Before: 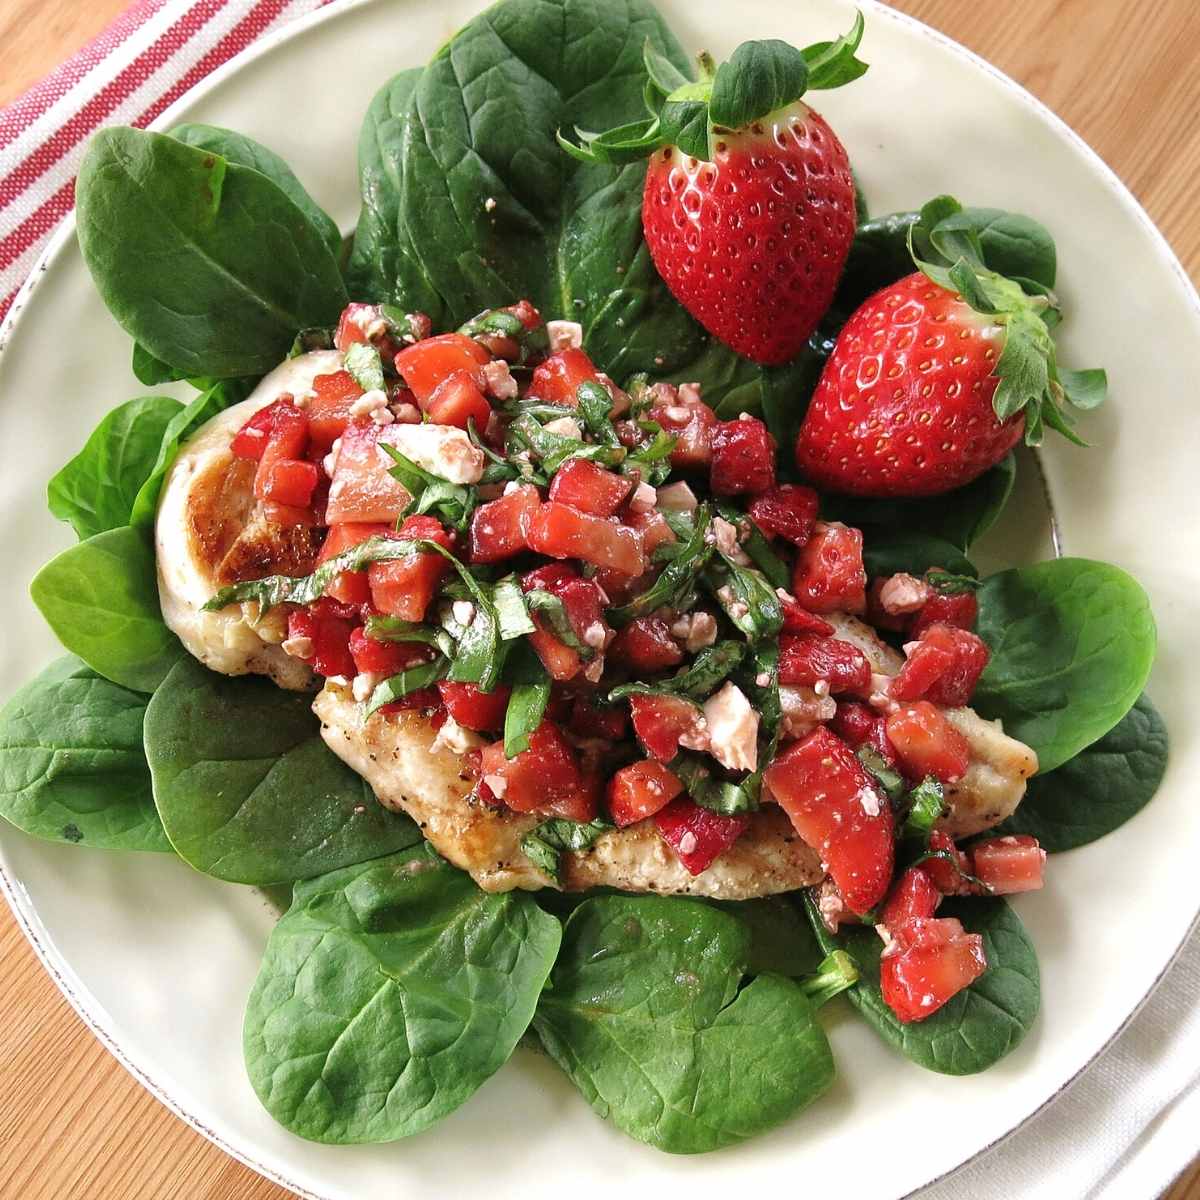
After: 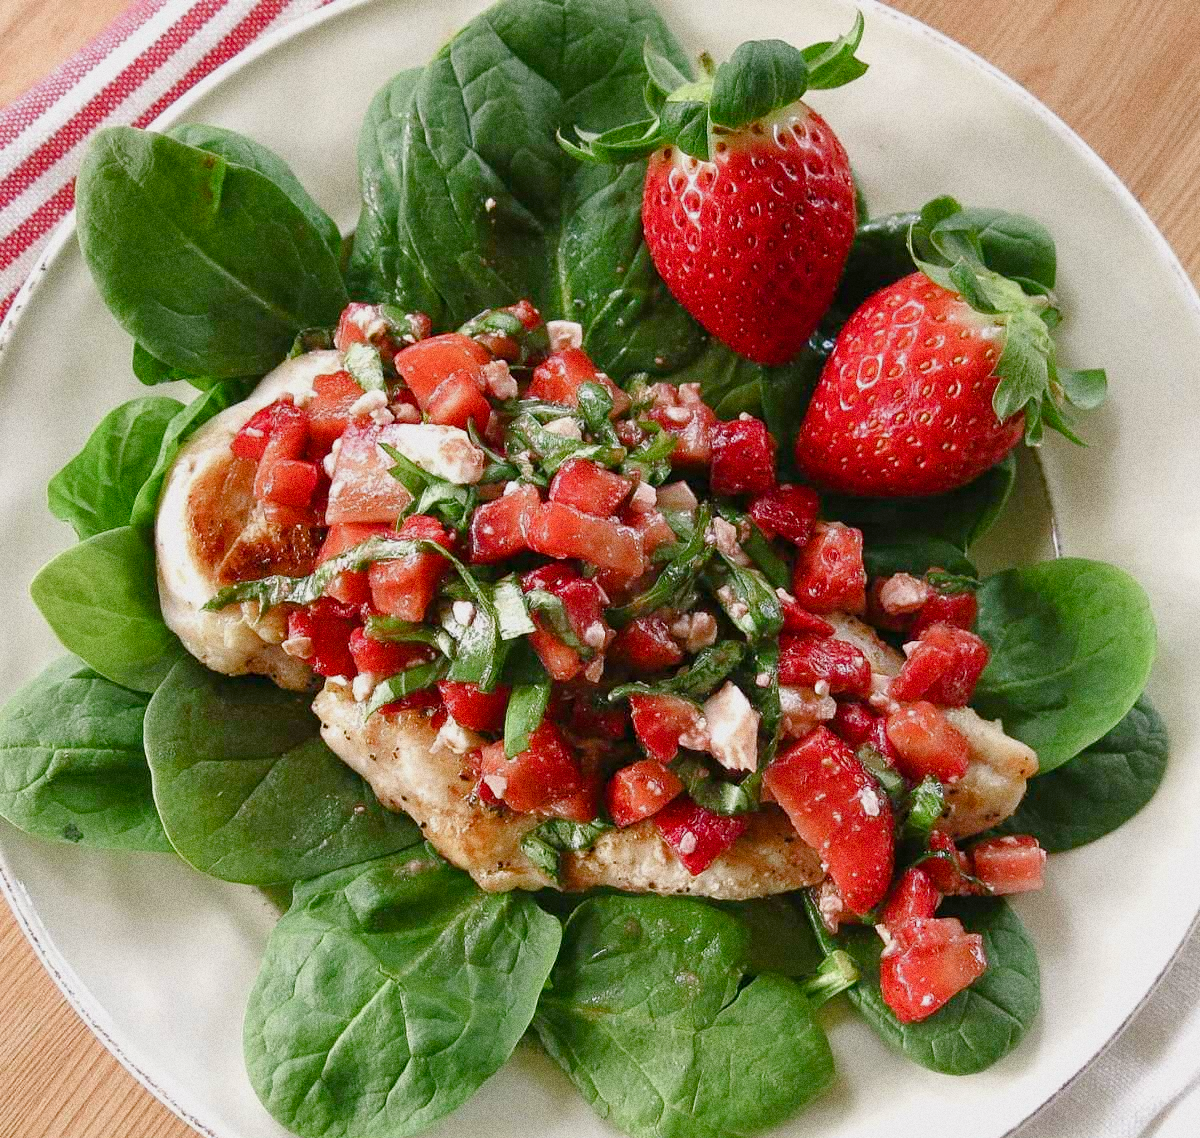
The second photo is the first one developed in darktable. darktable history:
grain: coarseness 0.09 ISO, strength 40%
color balance rgb: shadows lift › chroma 1%, shadows lift › hue 113°, highlights gain › chroma 0.2%, highlights gain › hue 333°, perceptual saturation grading › global saturation 20%, perceptual saturation grading › highlights -50%, perceptual saturation grading › shadows 25%, contrast -10%
crop and rotate: top 0%, bottom 5.097%
